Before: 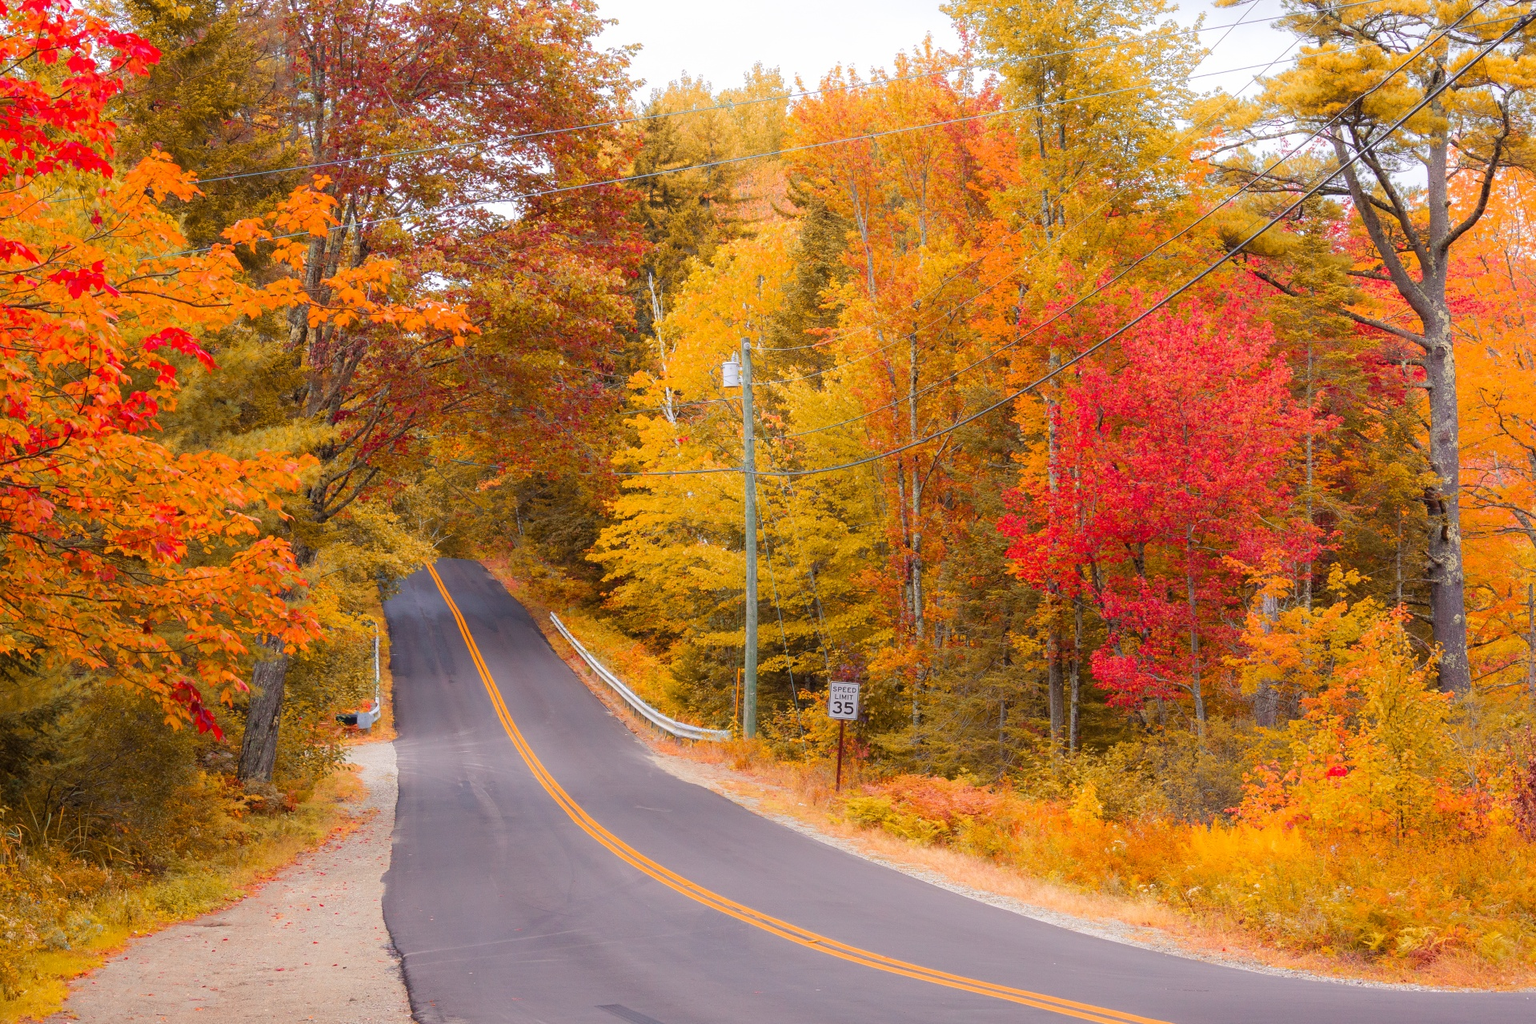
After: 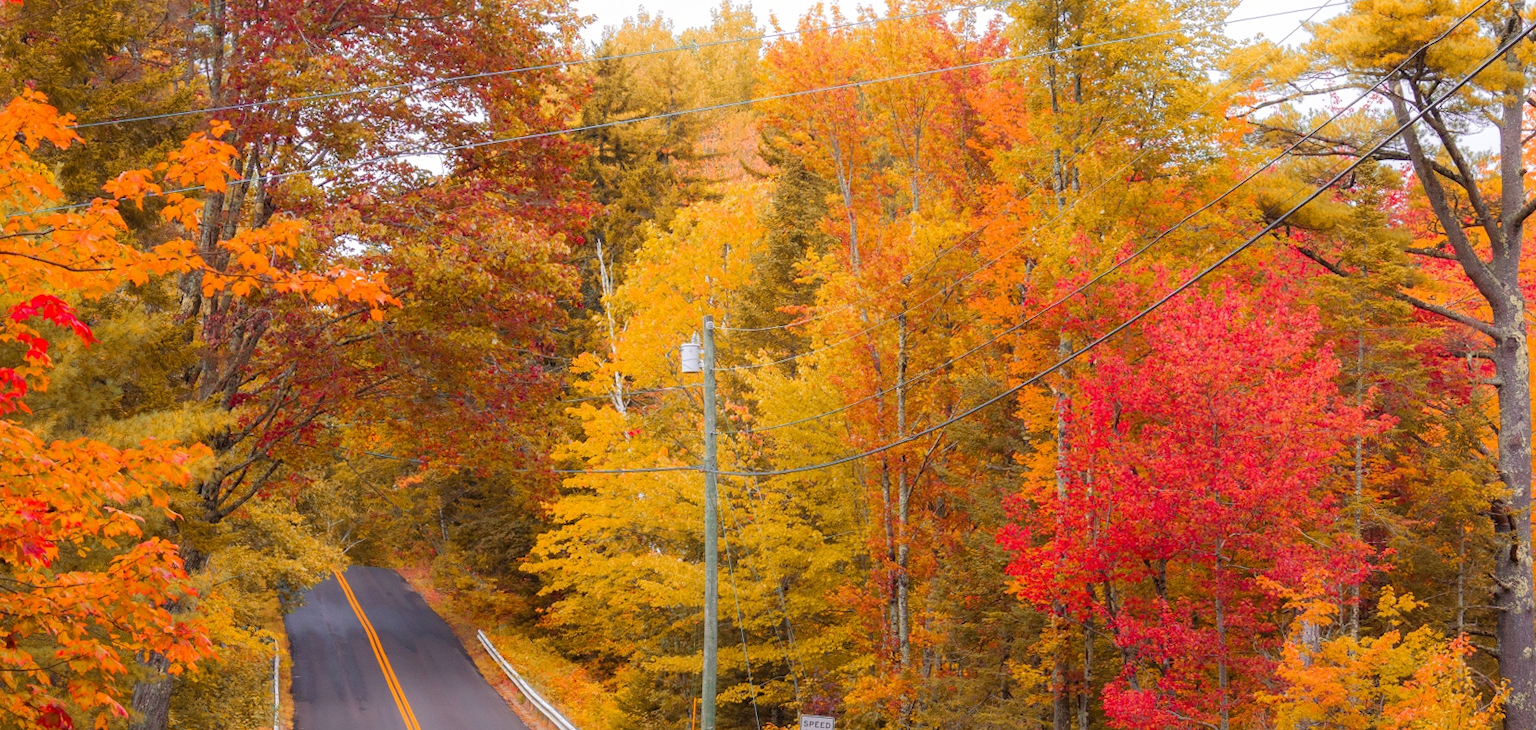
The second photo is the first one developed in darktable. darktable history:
rotate and perspective: rotation 0.8°, automatic cropping off
crop and rotate: left 9.345%, top 7.22%, right 4.982%, bottom 32.331%
